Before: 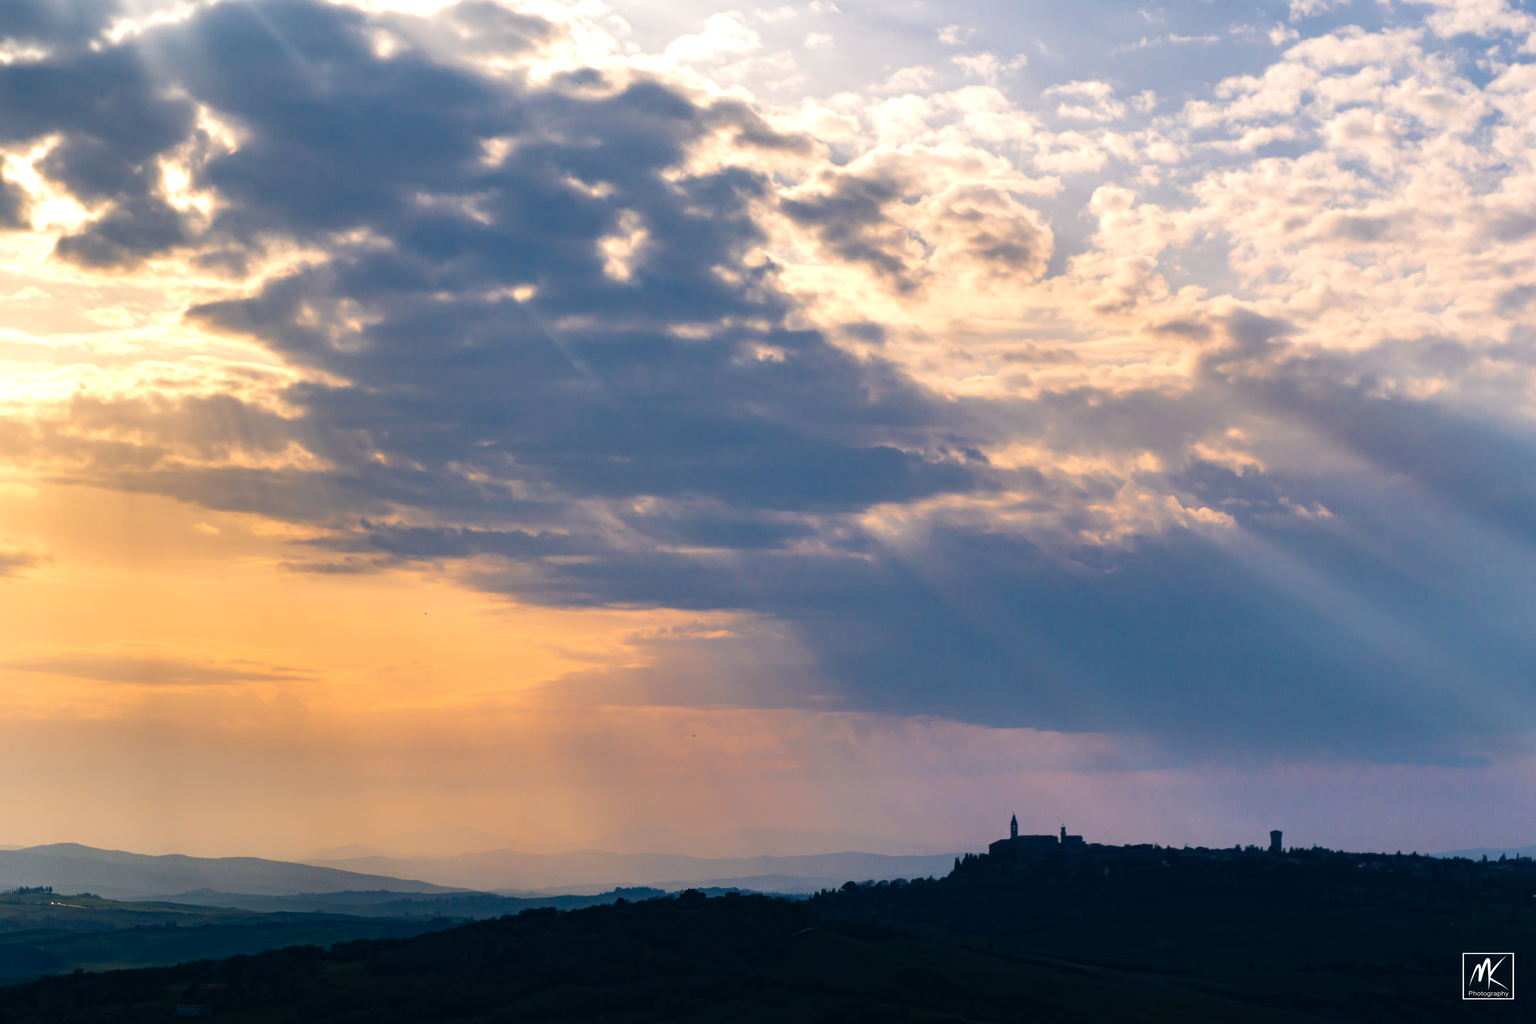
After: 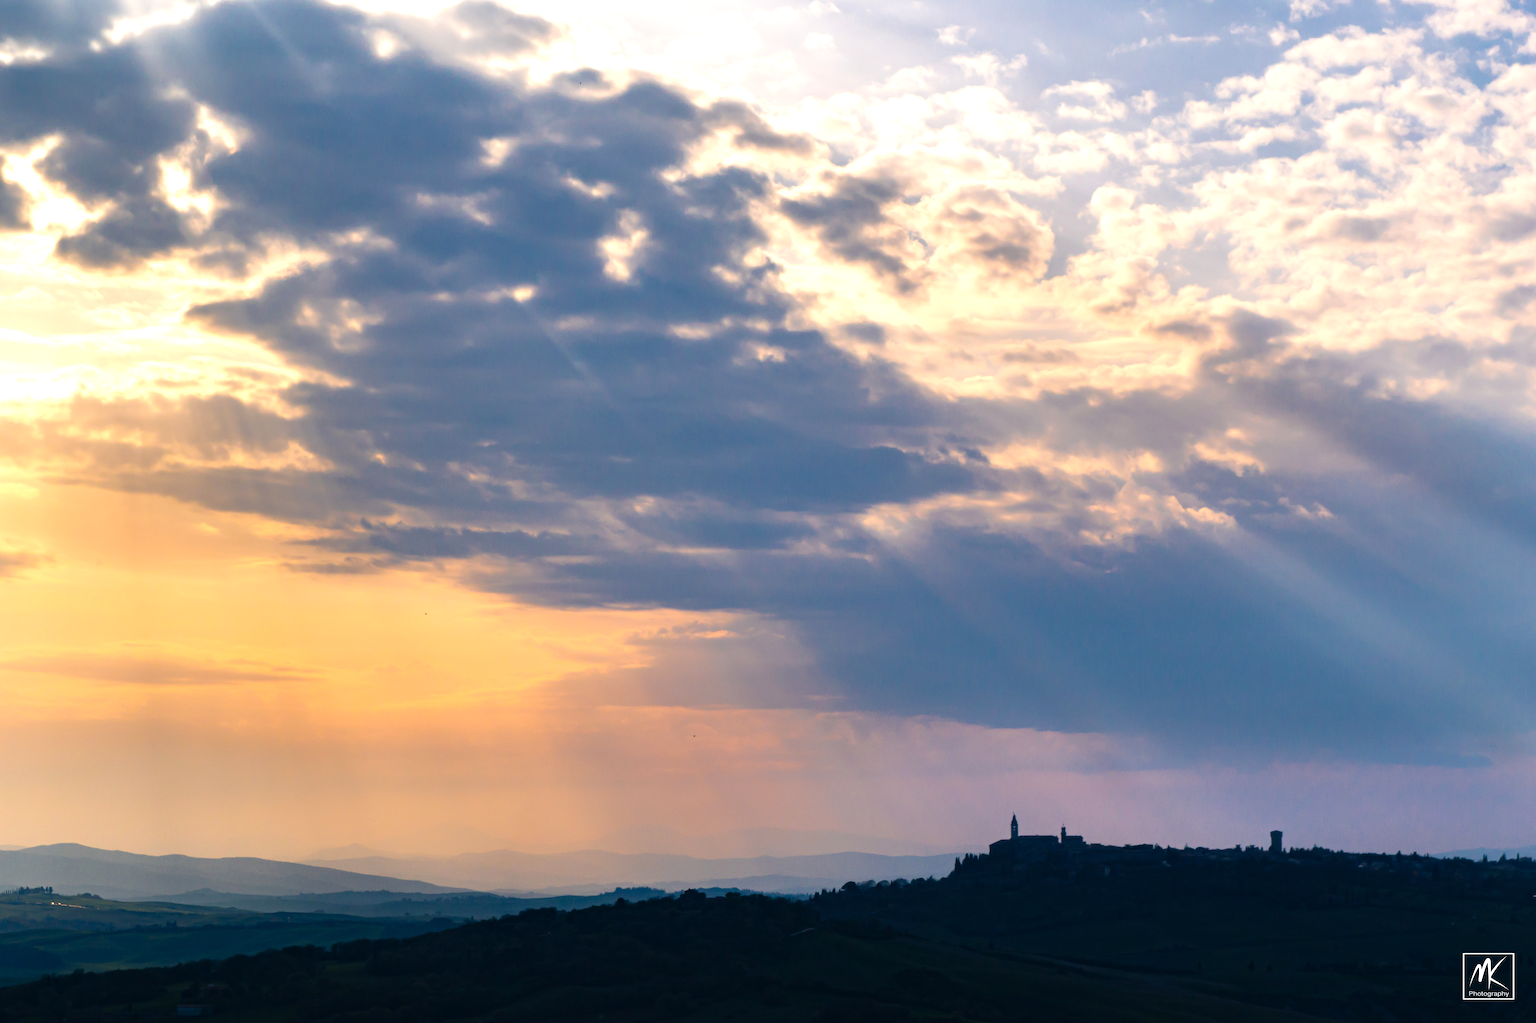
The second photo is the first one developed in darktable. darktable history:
exposure: exposure 0.295 EV, compensate highlight preservation false
